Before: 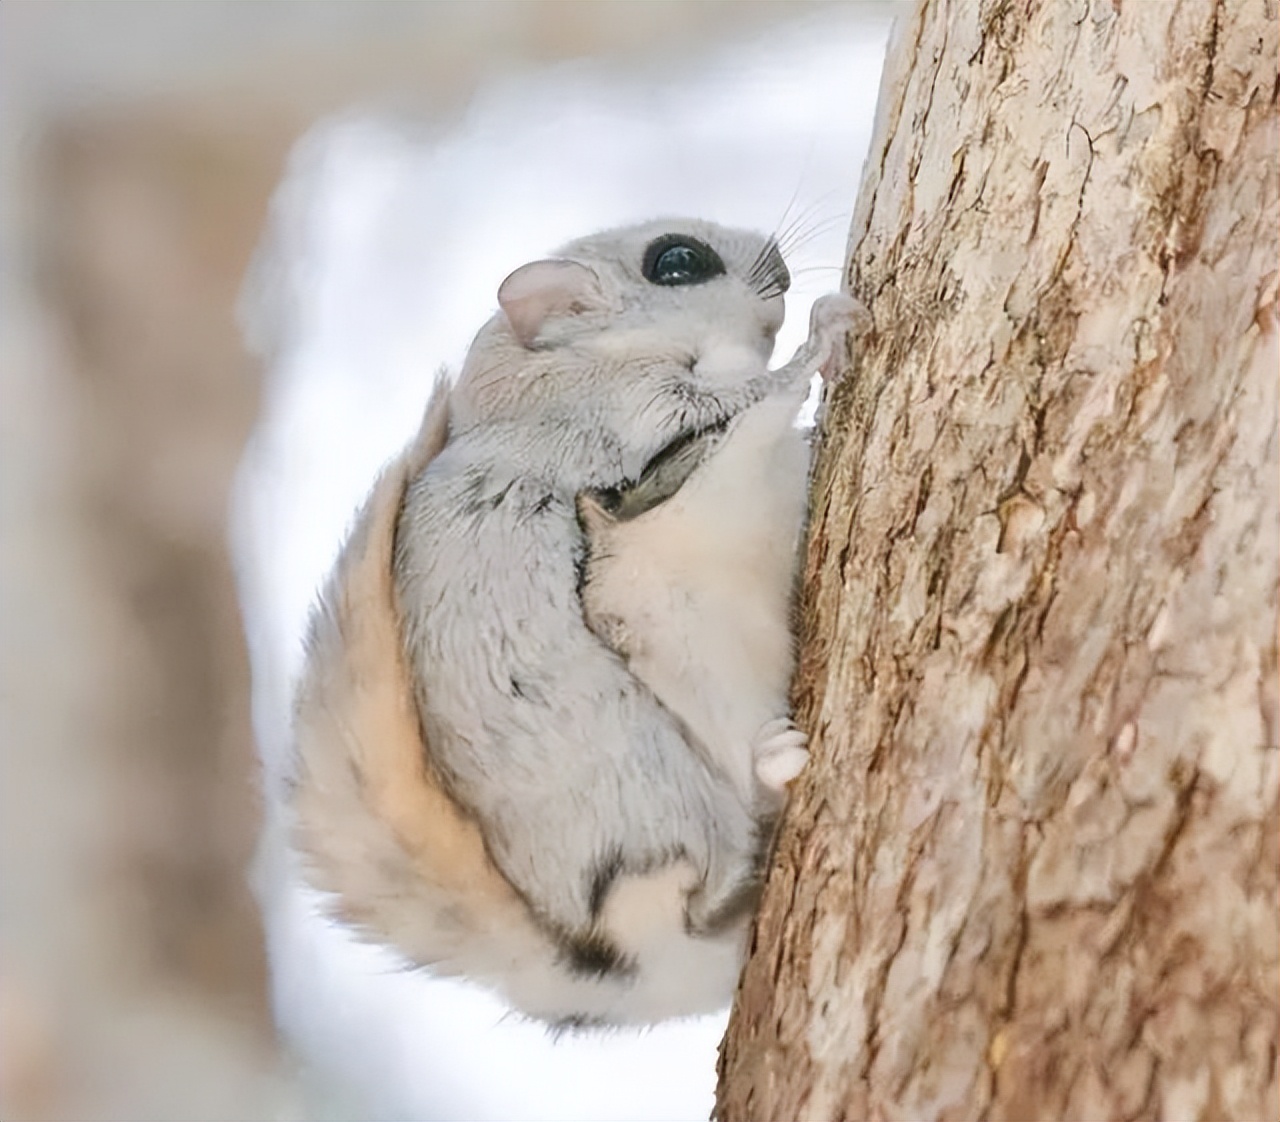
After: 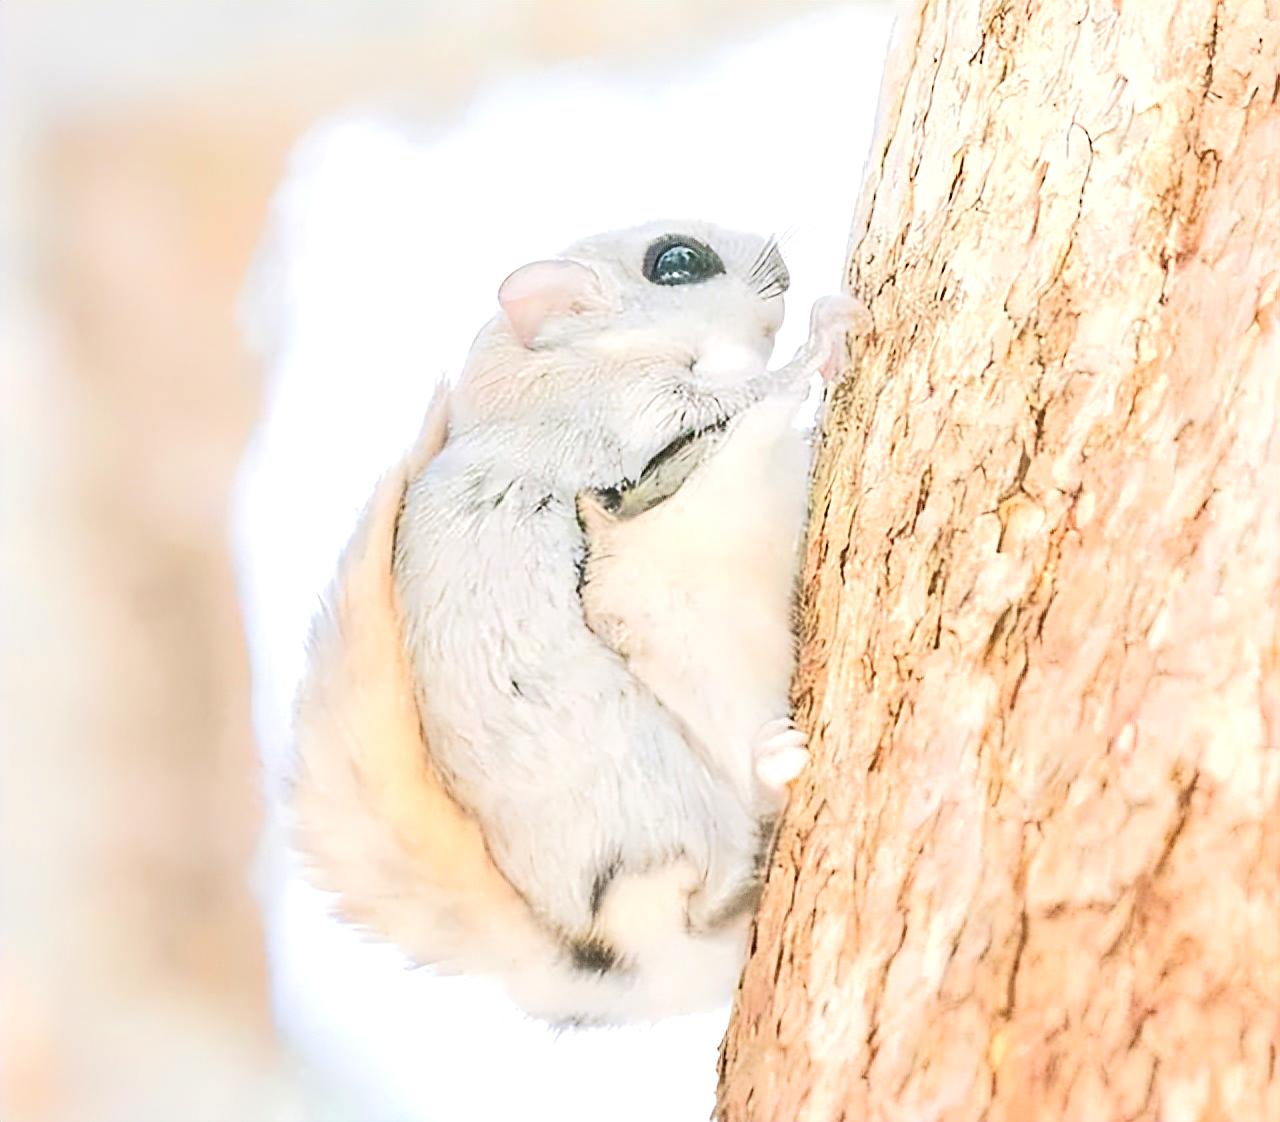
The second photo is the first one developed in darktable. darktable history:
tone equalizer: -8 EV 1.98 EV, -7 EV 1.96 EV, -6 EV 1.98 EV, -5 EV 1.99 EV, -4 EV 2 EV, -3 EV 1.48 EV, -2 EV 0.984 EV, -1 EV 0.486 EV, edges refinement/feathering 500, mask exposure compensation -1.57 EV, preserve details no
sharpen: on, module defaults
